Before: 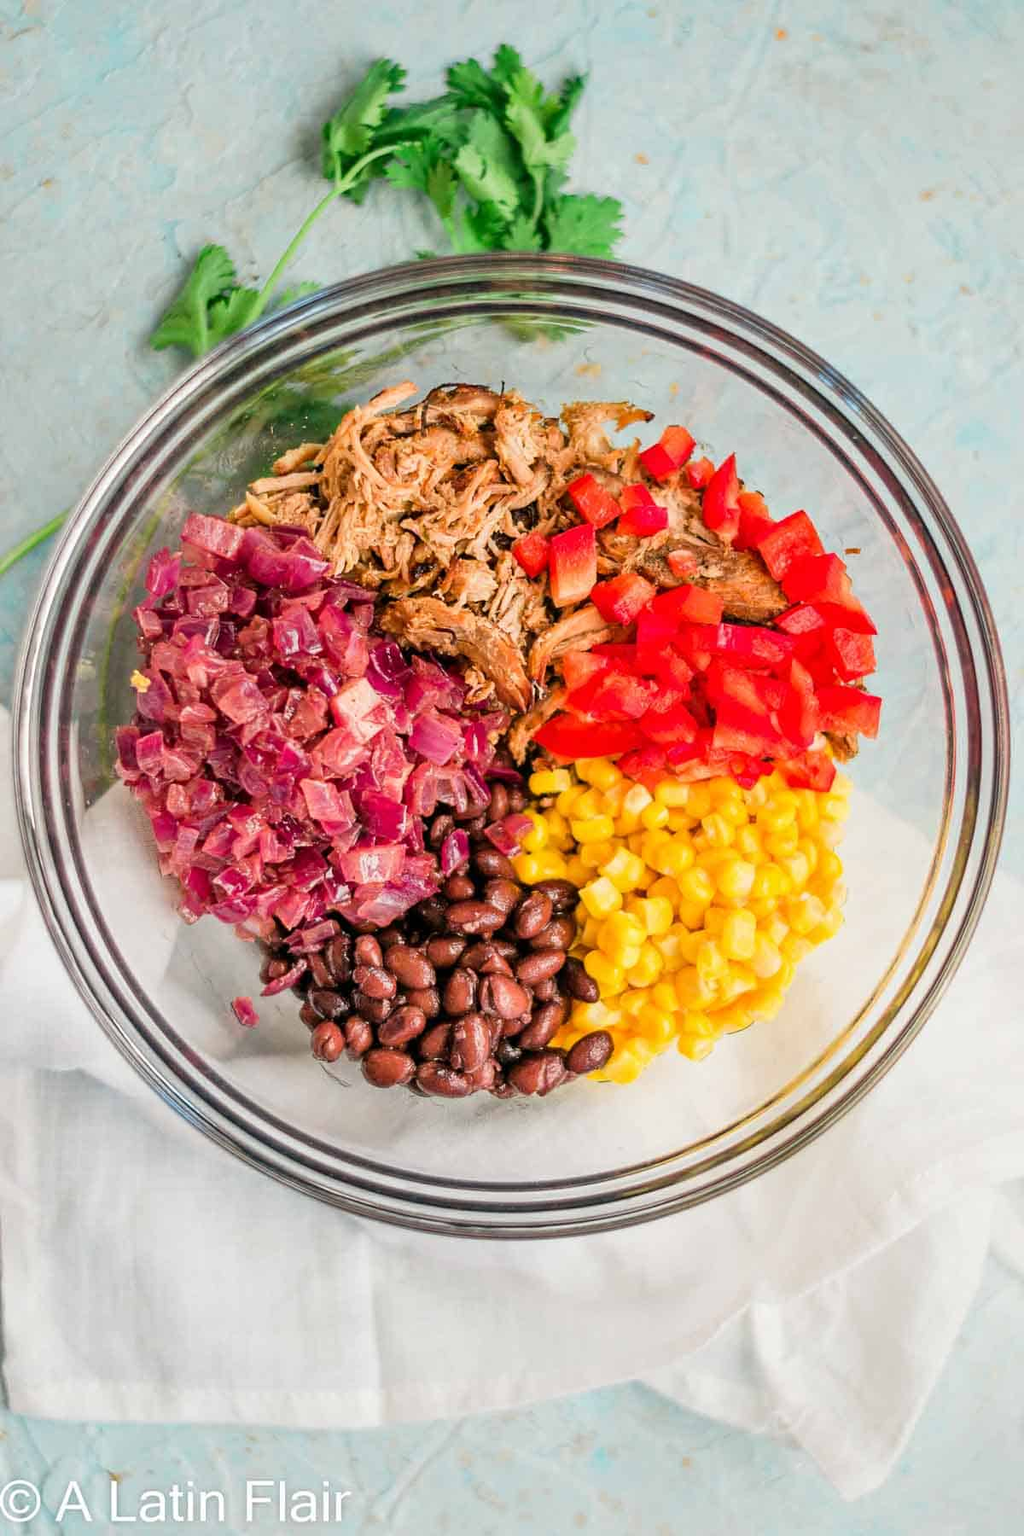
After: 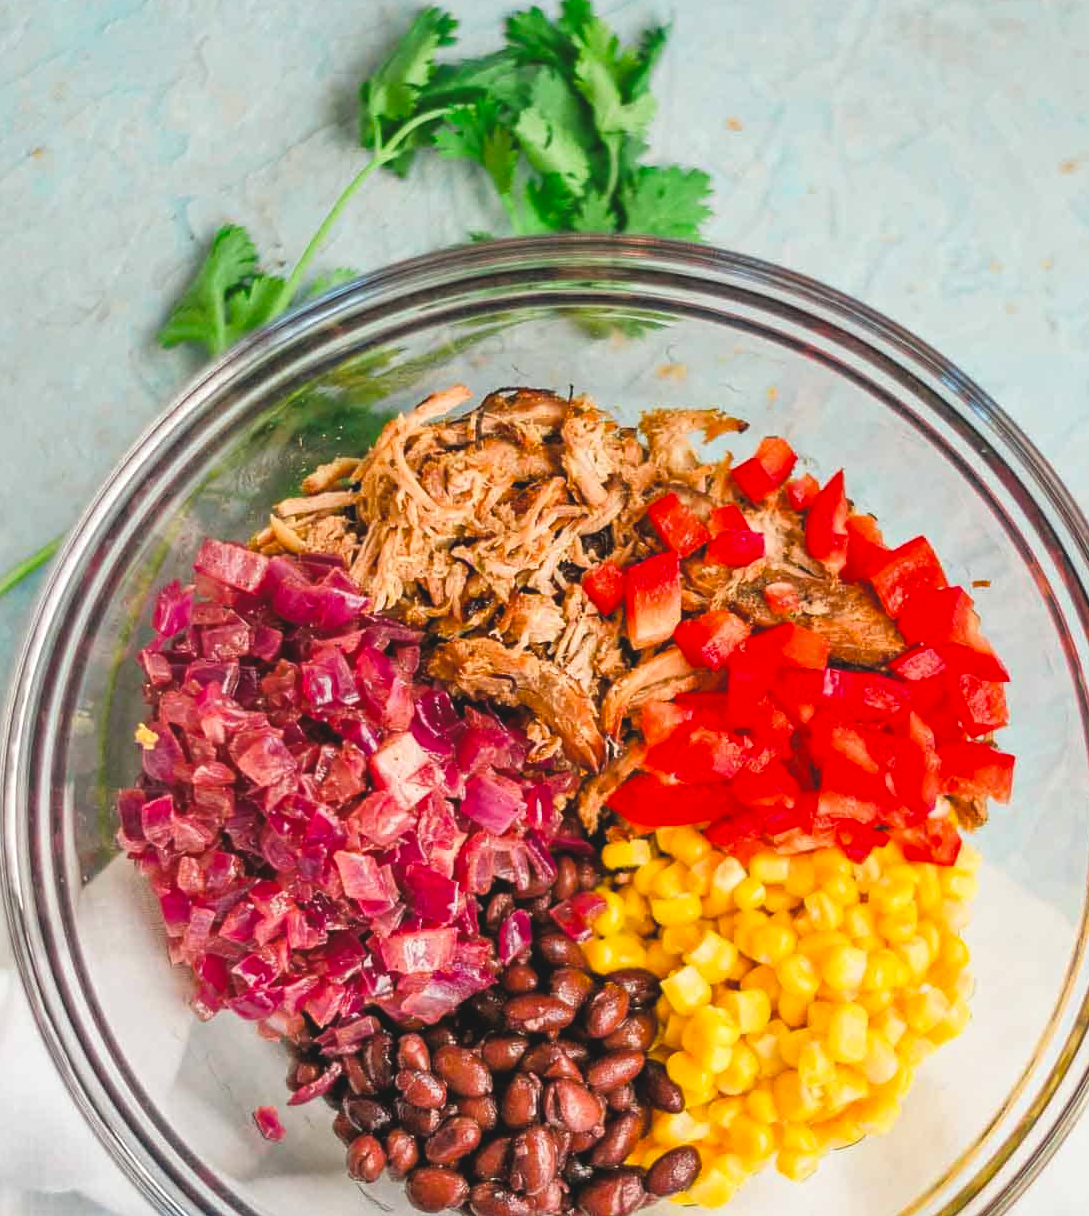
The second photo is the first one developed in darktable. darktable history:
crop: left 1.509%, top 3.452%, right 7.696%, bottom 28.452%
color balance rgb: shadows fall-off 101%, linear chroma grading › mid-tones 7.63%, perceptual saturation grading › mid-tones 11.68%, mask middle-gray fulcrum 22.45%, global vibrance 10.11%, saturation formula JzAzBz (2021)
exposure: black level correction -0.008, exposure 0.067 EV, compensate highlight preservation false
